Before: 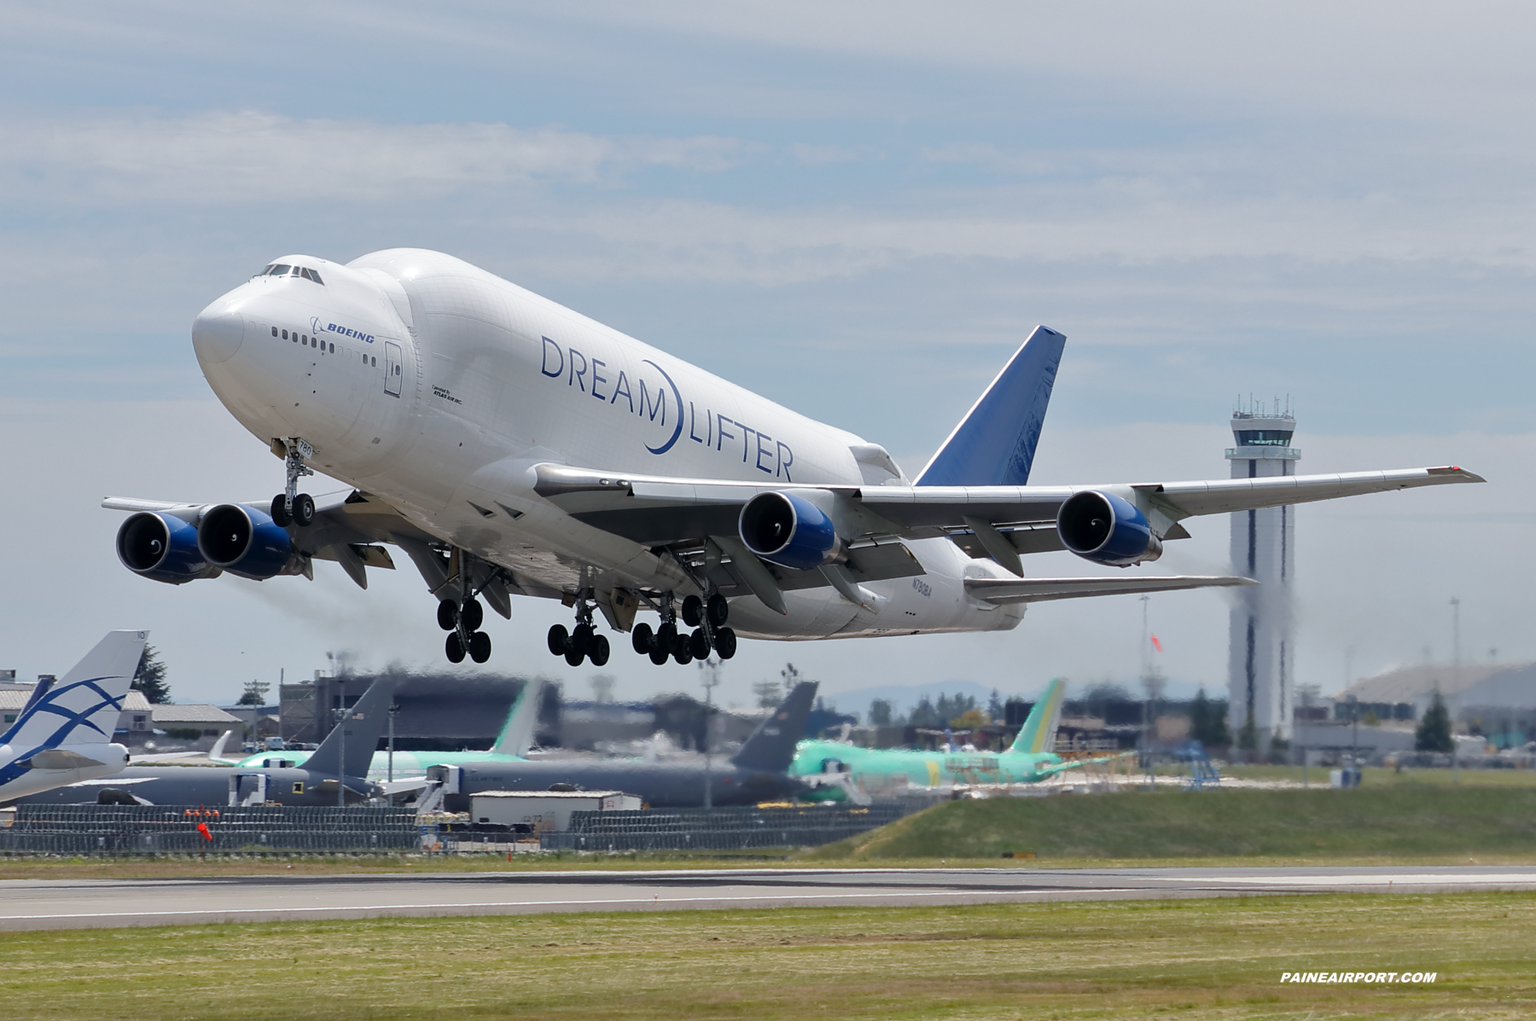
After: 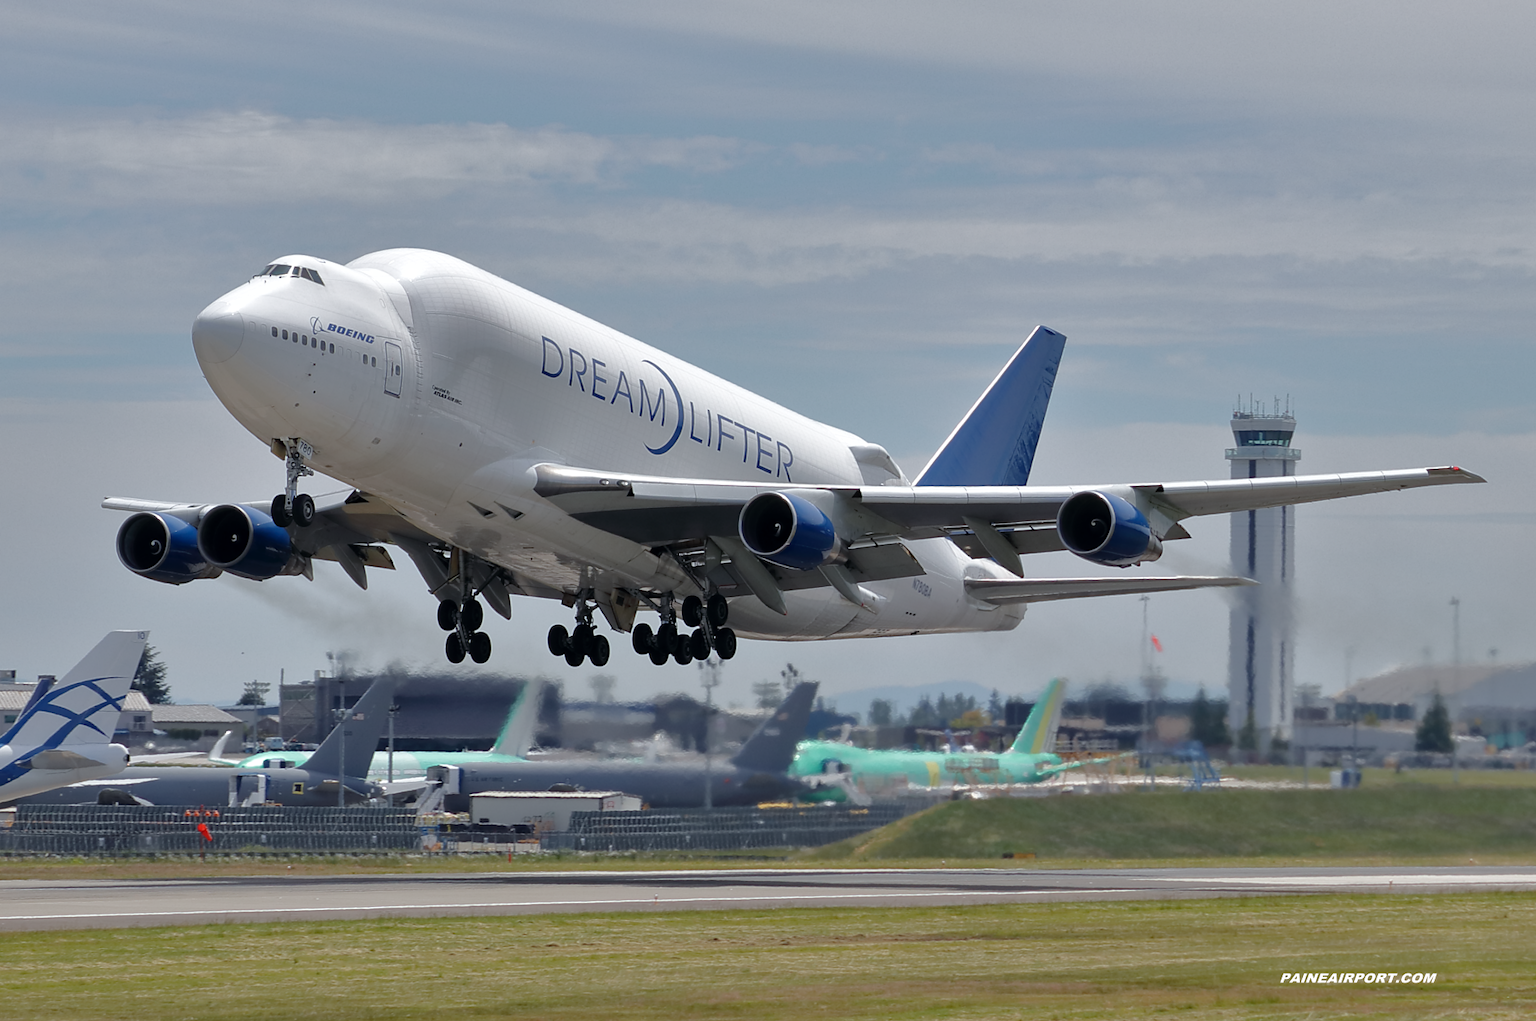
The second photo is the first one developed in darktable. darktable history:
tone equalizer: -8 EV 0 EV, -7 EV 0.002 EV, -6 EV -0.002 EV, -5 EV -0.015 EV, -4 EV -0.071 EV, -3 EV -0.209 EV, -2 EV -0.285 EV, -1 EV 0.118 EV, +0 EV 0.299 EV, edges refinement/feathering 500, mask exposure compensation -1.57 EV, preserve details no
shadows and highlights: low approximation 0.01, soften with gaussian
